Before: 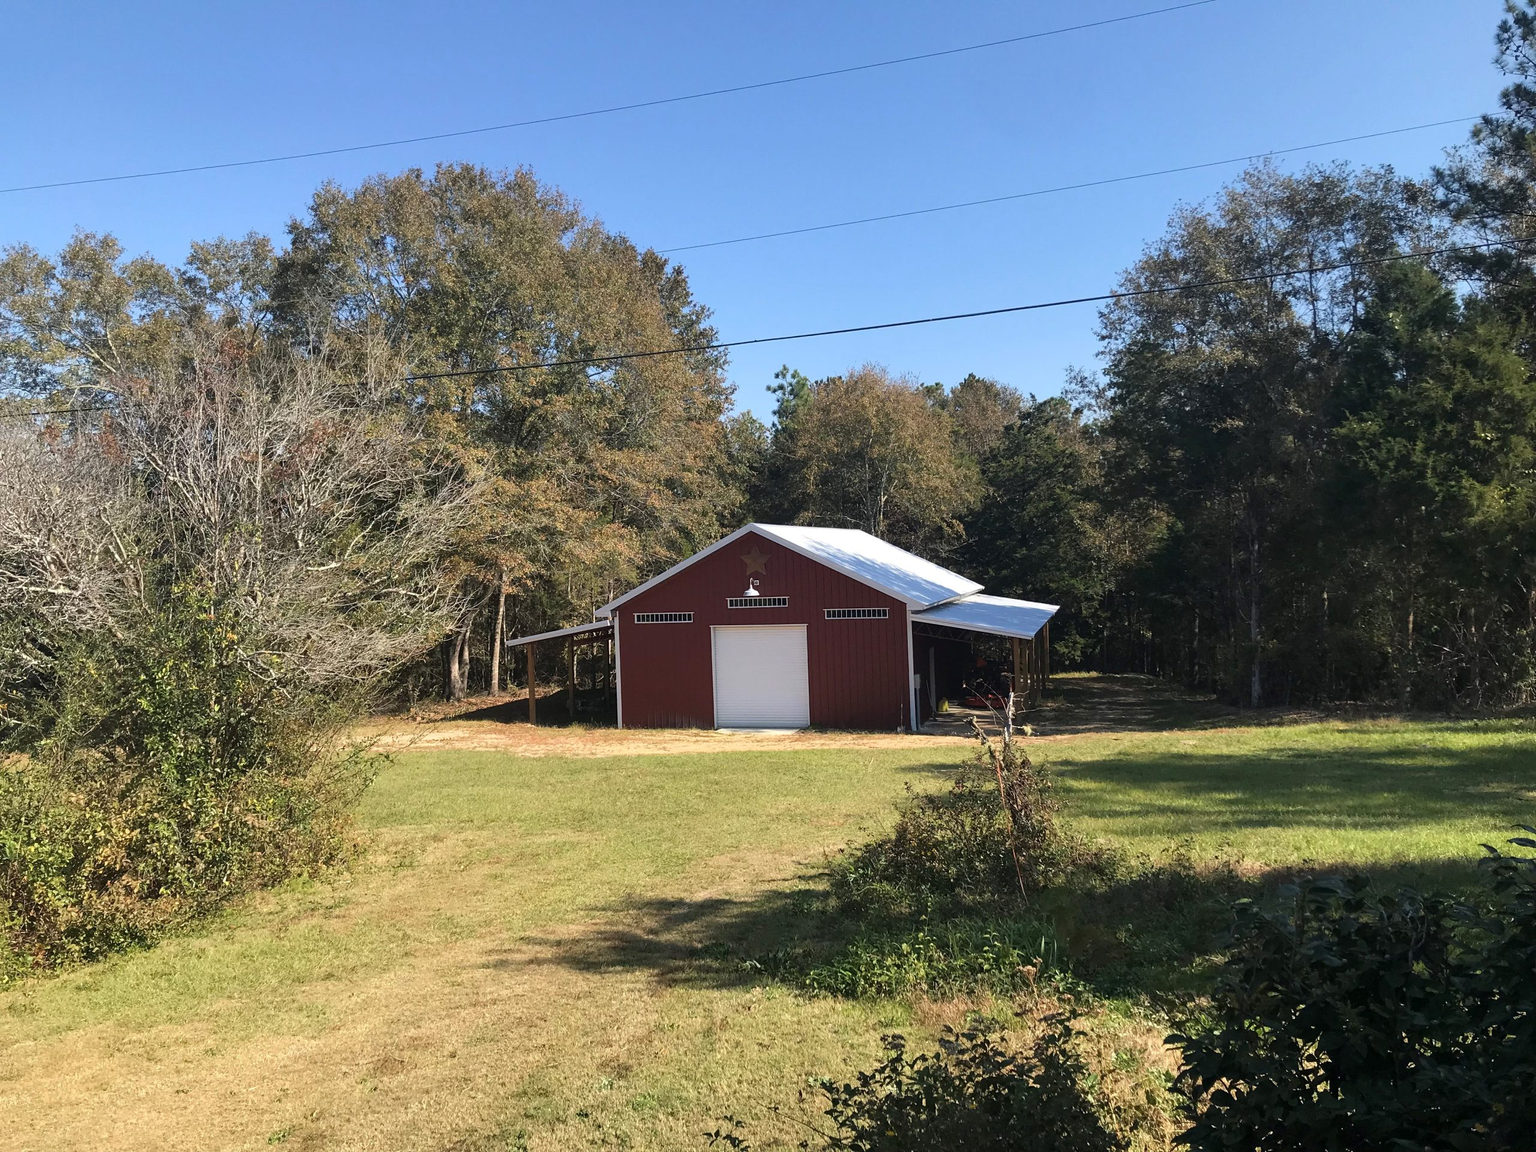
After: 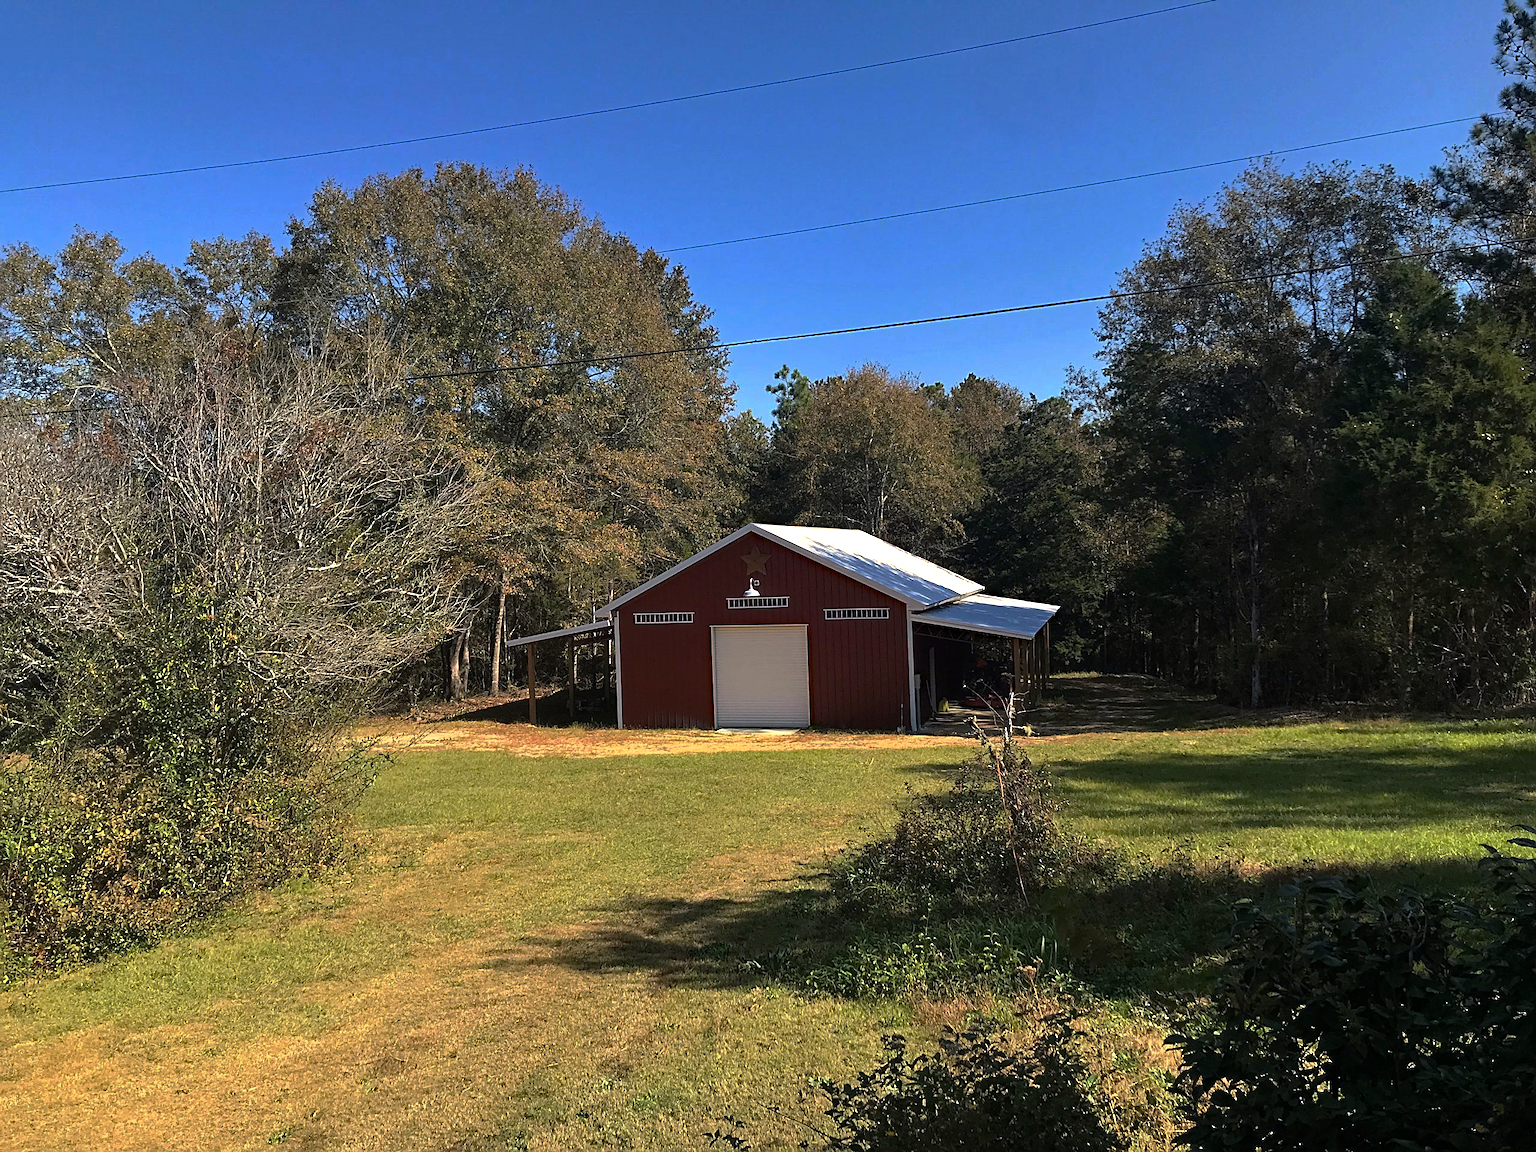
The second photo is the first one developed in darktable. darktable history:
base curve: curves: ch0 [(0, 0) (0.595, 0.418) (1, 1)], preserve colors none
sharpen: on, module defaults
haze removal: strength 0.5, distance 0.43, compatibility mode true, adaptive false
